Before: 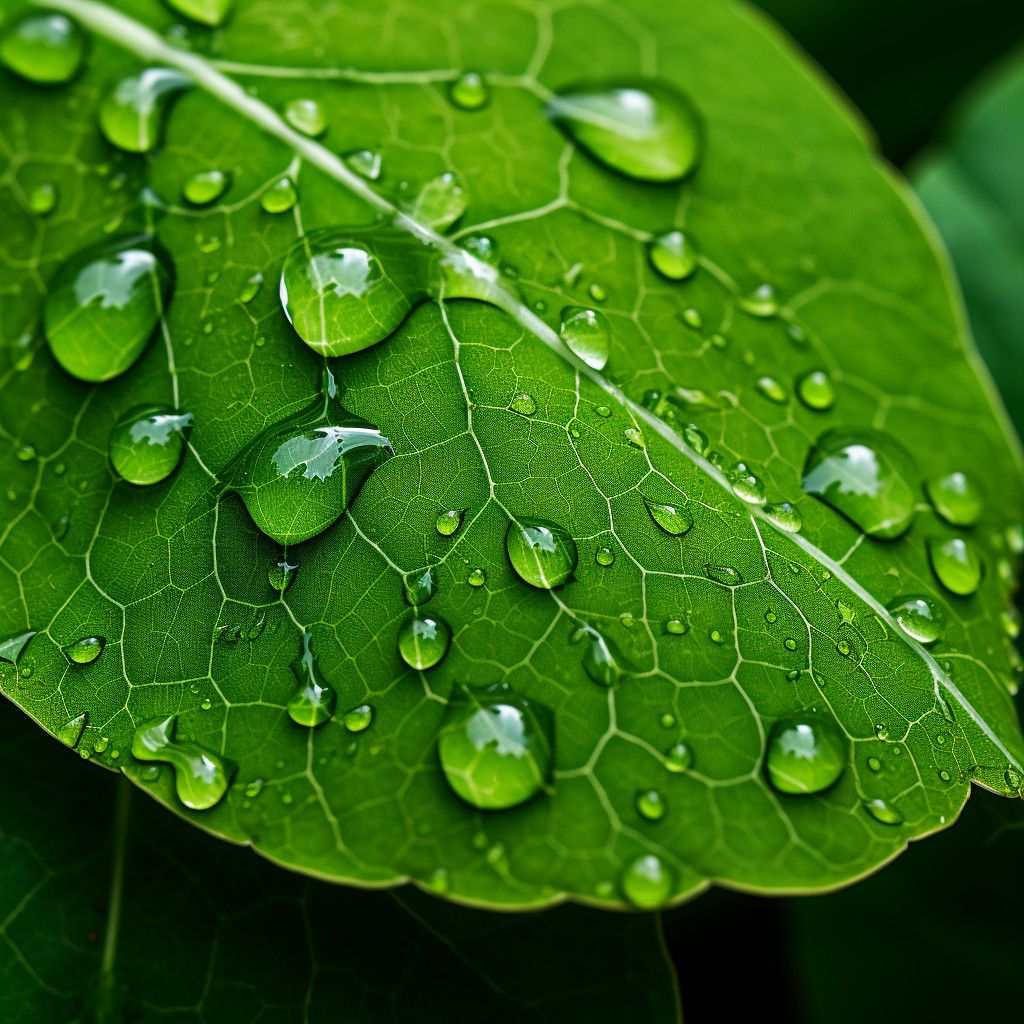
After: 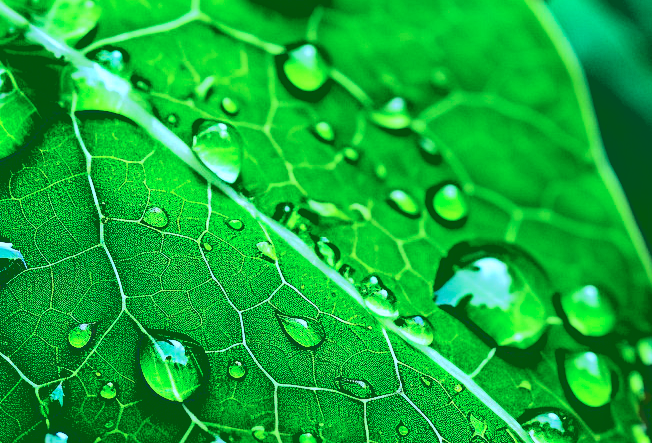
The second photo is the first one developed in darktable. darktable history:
shadows and highlights: shadows 25, highlights -25
crop: left 36.005%, top 18.293%, right 0.31%, bottom 38.444%
contrast brightness saturation: contrast 0.2, brightness 0.16, saturation 0.22
color calibration: x 0.396, y 0.386, temperature 3669 K
base curve: curves: ch0 [(0.065, 0.026) (0.236, 0.358) (0.53, 0.546) (0.777, 0.841) (0.924, 0.992)], preserve colors average RGB
